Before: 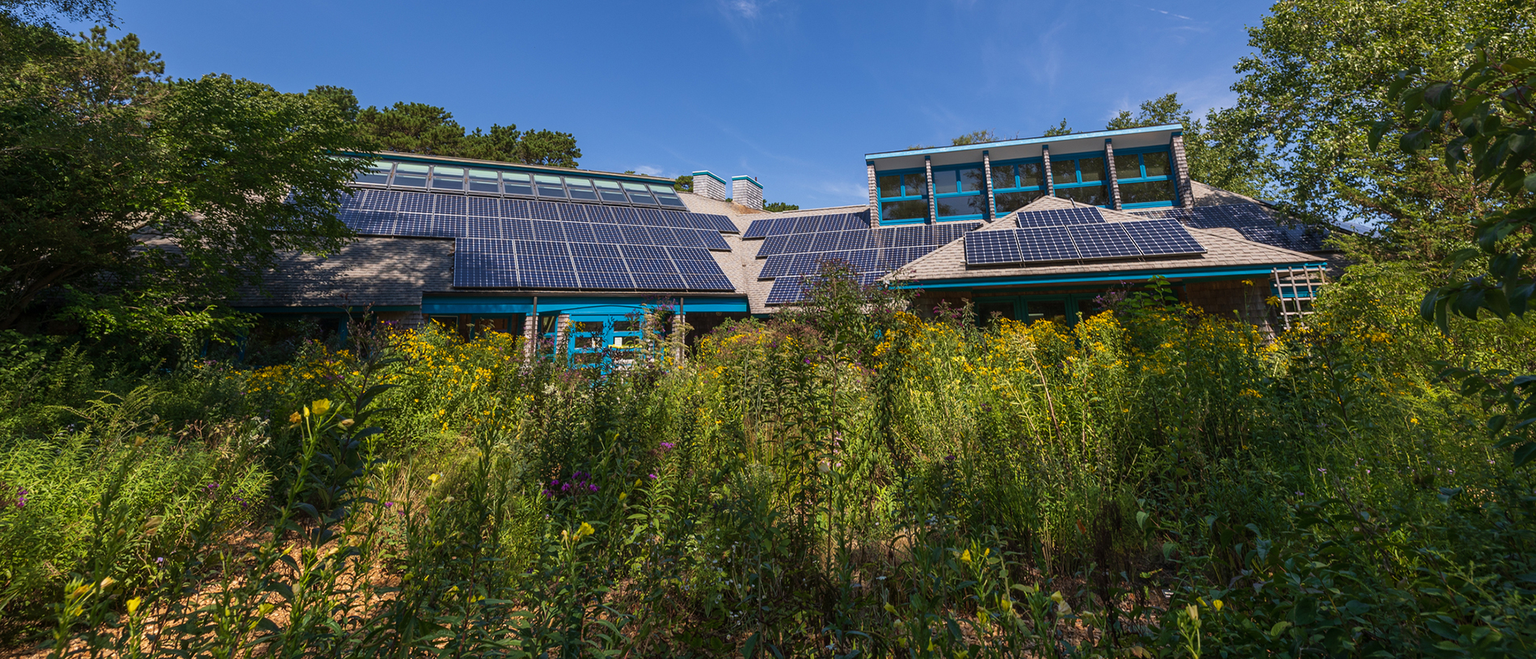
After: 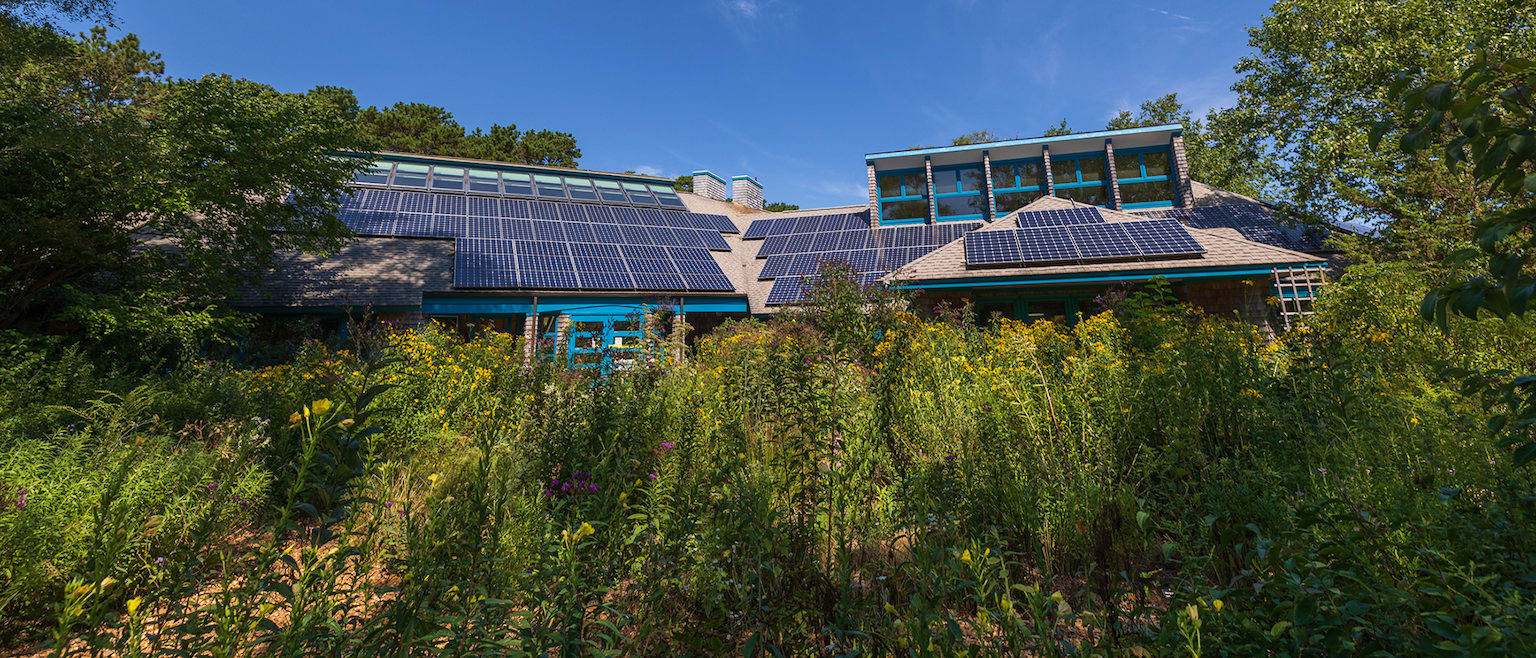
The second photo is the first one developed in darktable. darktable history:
velvia: strength 17.59%
